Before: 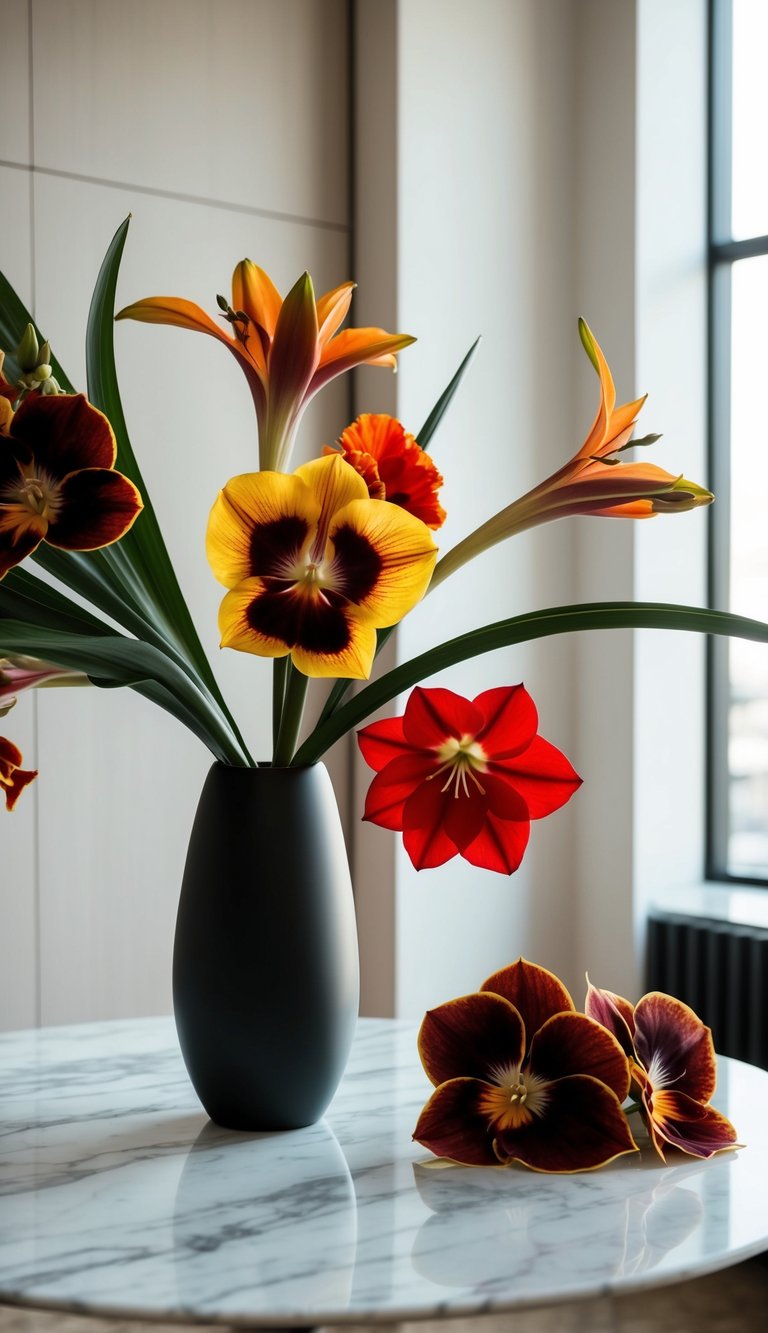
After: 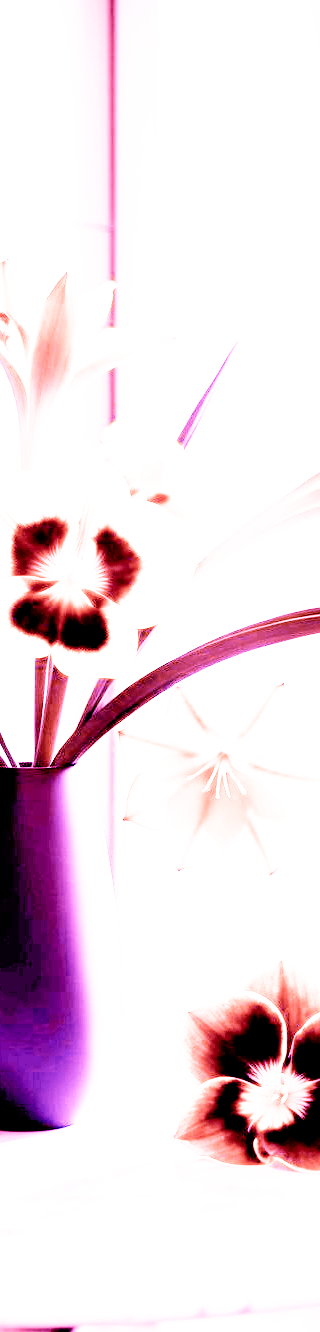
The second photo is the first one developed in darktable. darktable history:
exposure: black level correction 0.011, exposure 1.088 EV, compensate exposure bias true, compensate highlight preservation false
crop: left 31.229%, right 27.105%
filmic rgb: middle gray luminance 29%, black relative exposure -10.3 EV, white relative exposure 5.5 EV, threshold 6 EV, target black luminance 0%, hardness 3.95, latitude 2.04%, contrast 1.132, highlights saturation mix 5%, shadows ↔ highlights balance 15.11%, preserve chrominance no, color science v3 (2019), use custom middle-gray values true, iterations of high-quality reconstruction 0, enable highlight reconstruction true
color balance: input saturation 100.43%, contrast fulcrum 14.22%, output saturation 70.41%
white balance: red 8, blue 8
